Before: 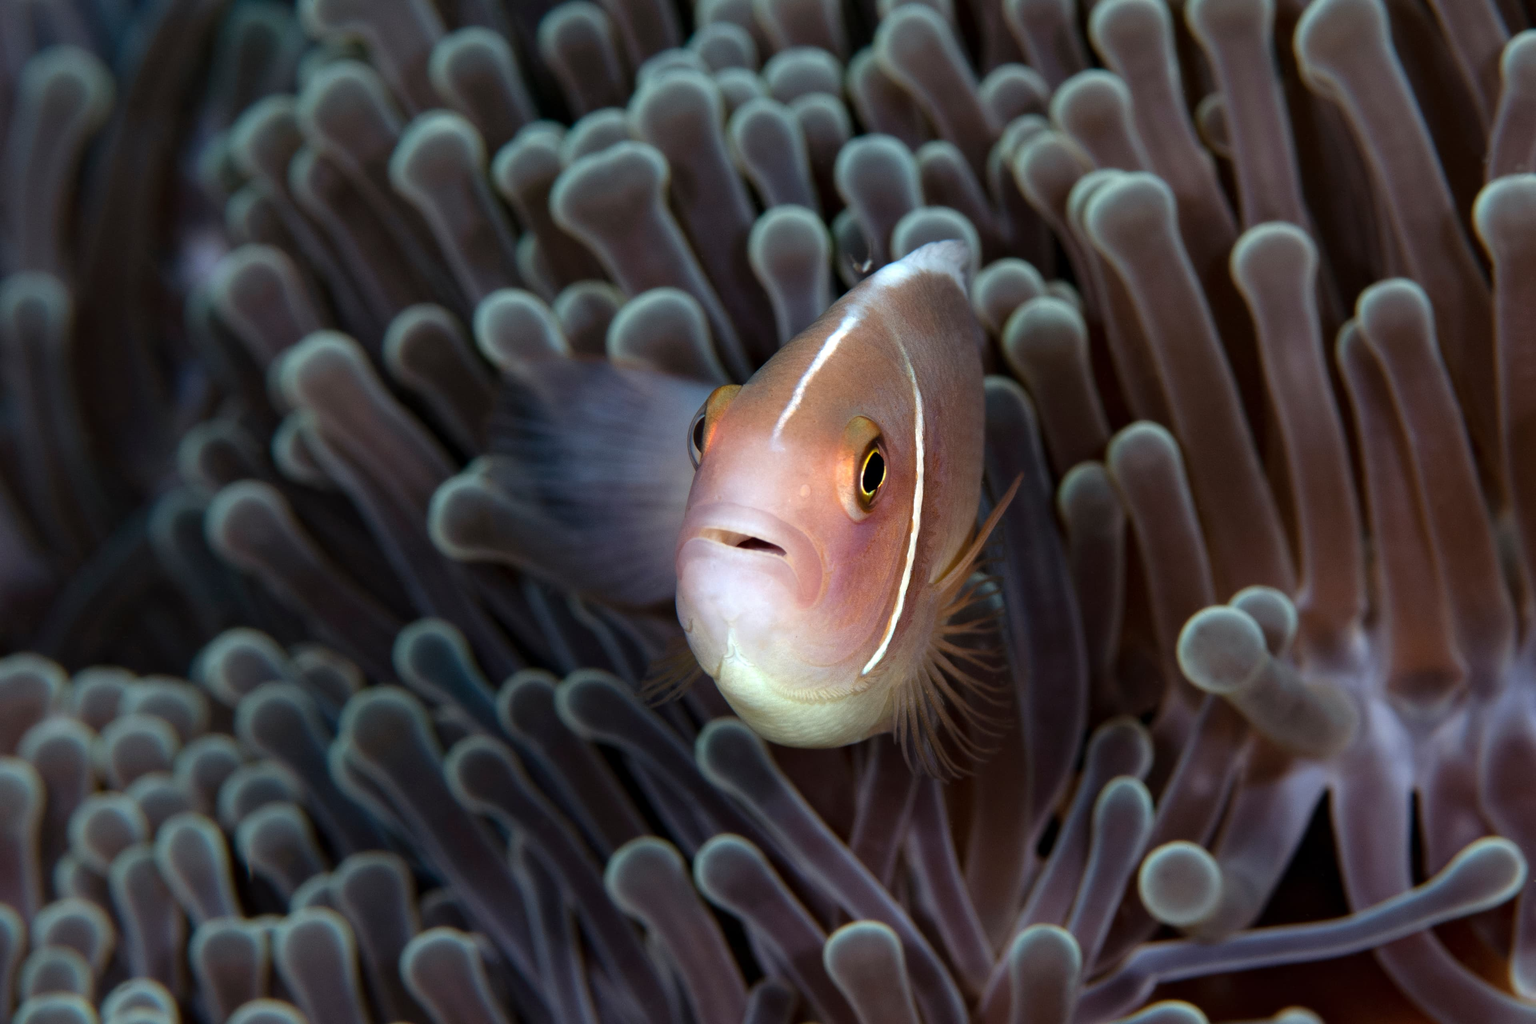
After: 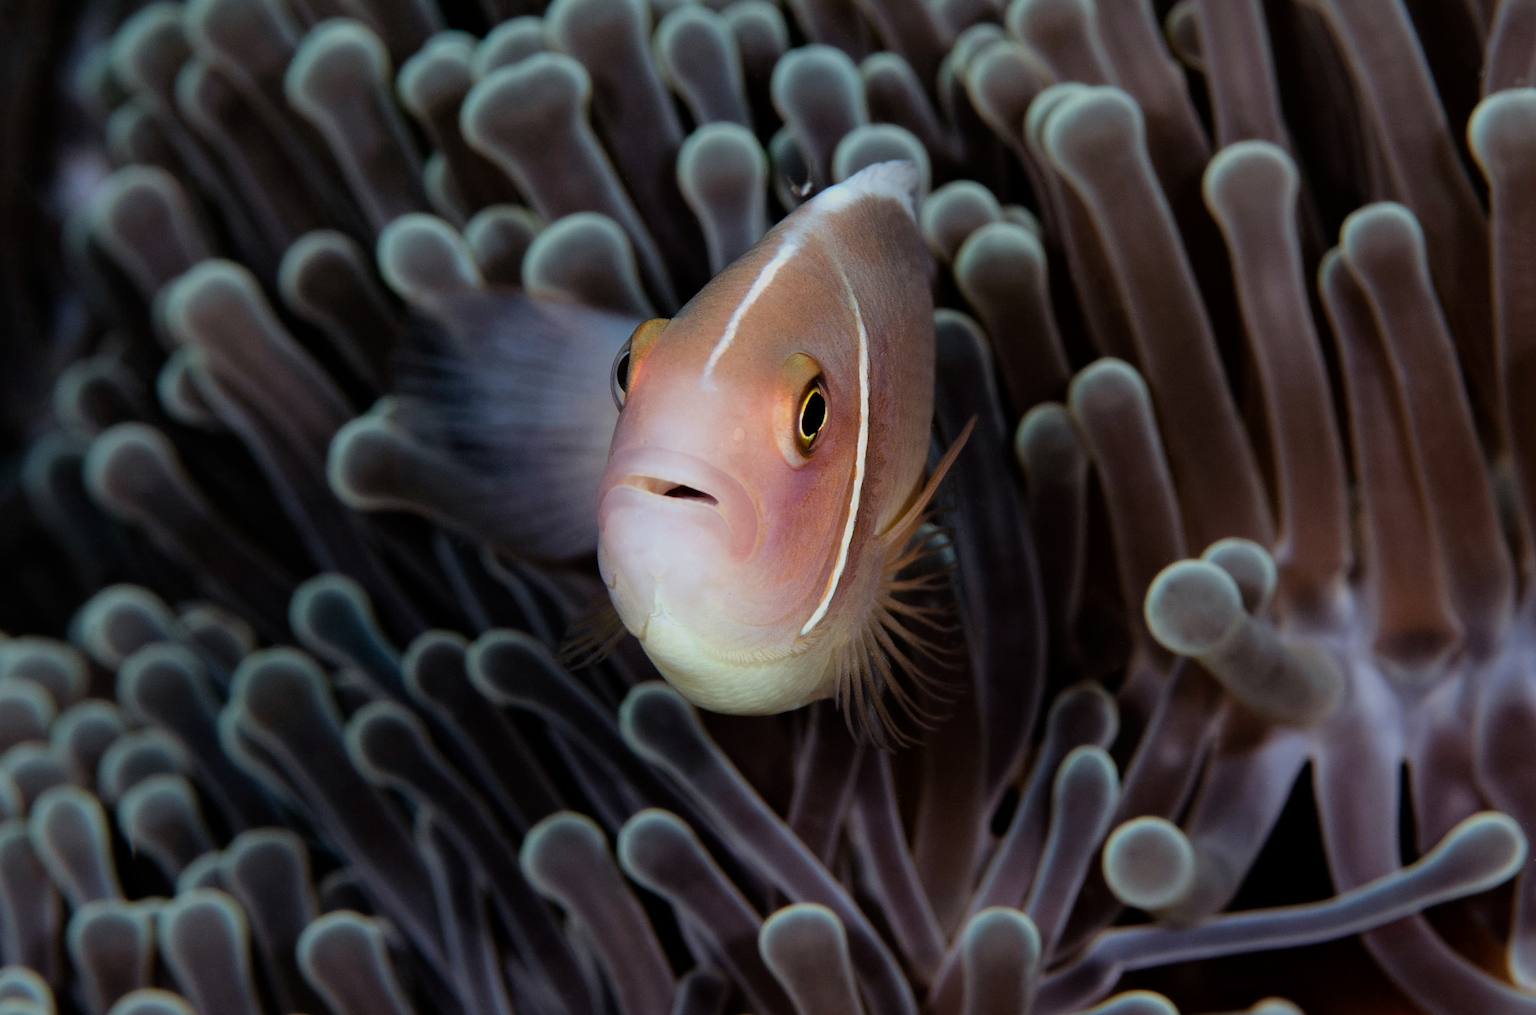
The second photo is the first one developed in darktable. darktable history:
crop and rotate: left 8.376%, top 9.106%
sharpen: amount 0.217
exposure: compensate highlight preservation false
filmic rgb: black relative exposure -7.65 EV, white relative exposure 4.56 EV, threshold 5.97 EV, hardness 3.61, iterations of high-quality reconstruction 0, enable highlight reconstruction true
